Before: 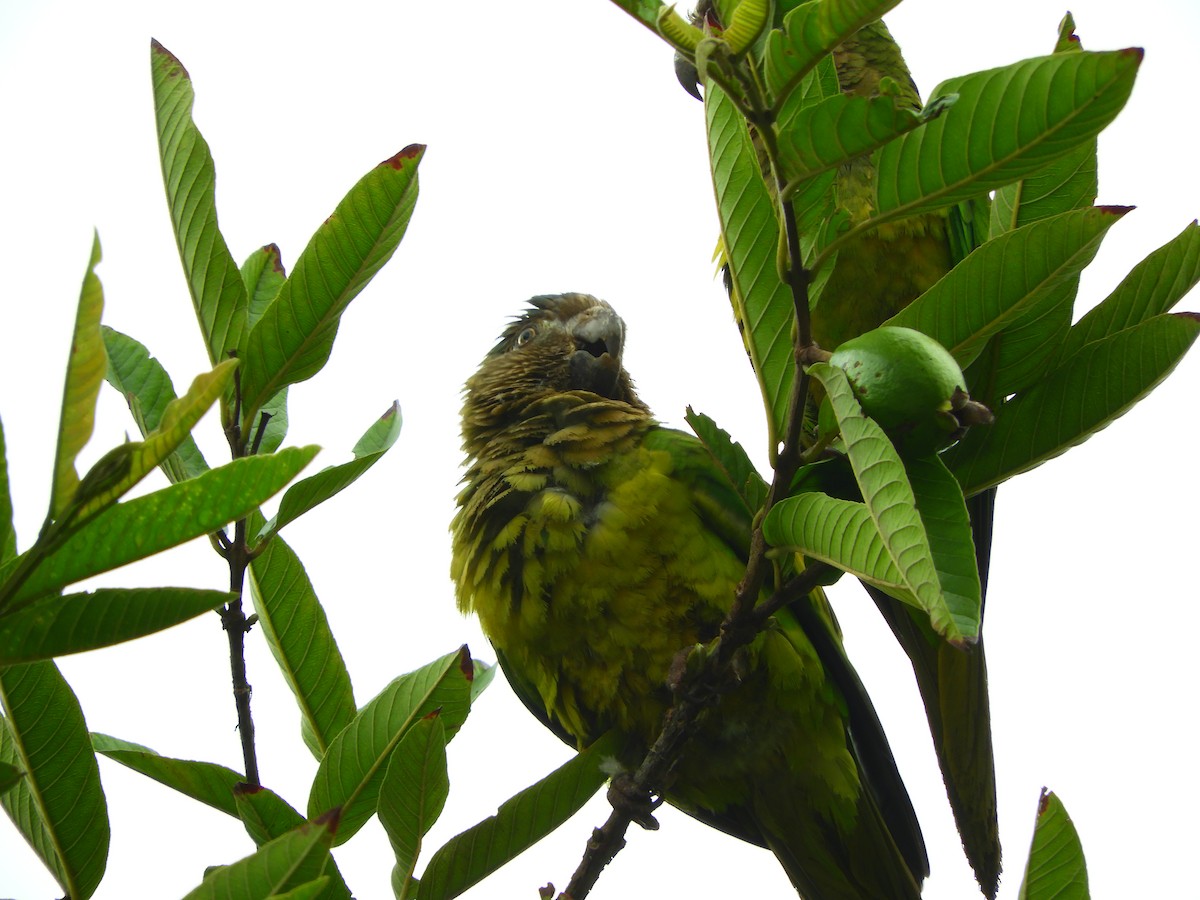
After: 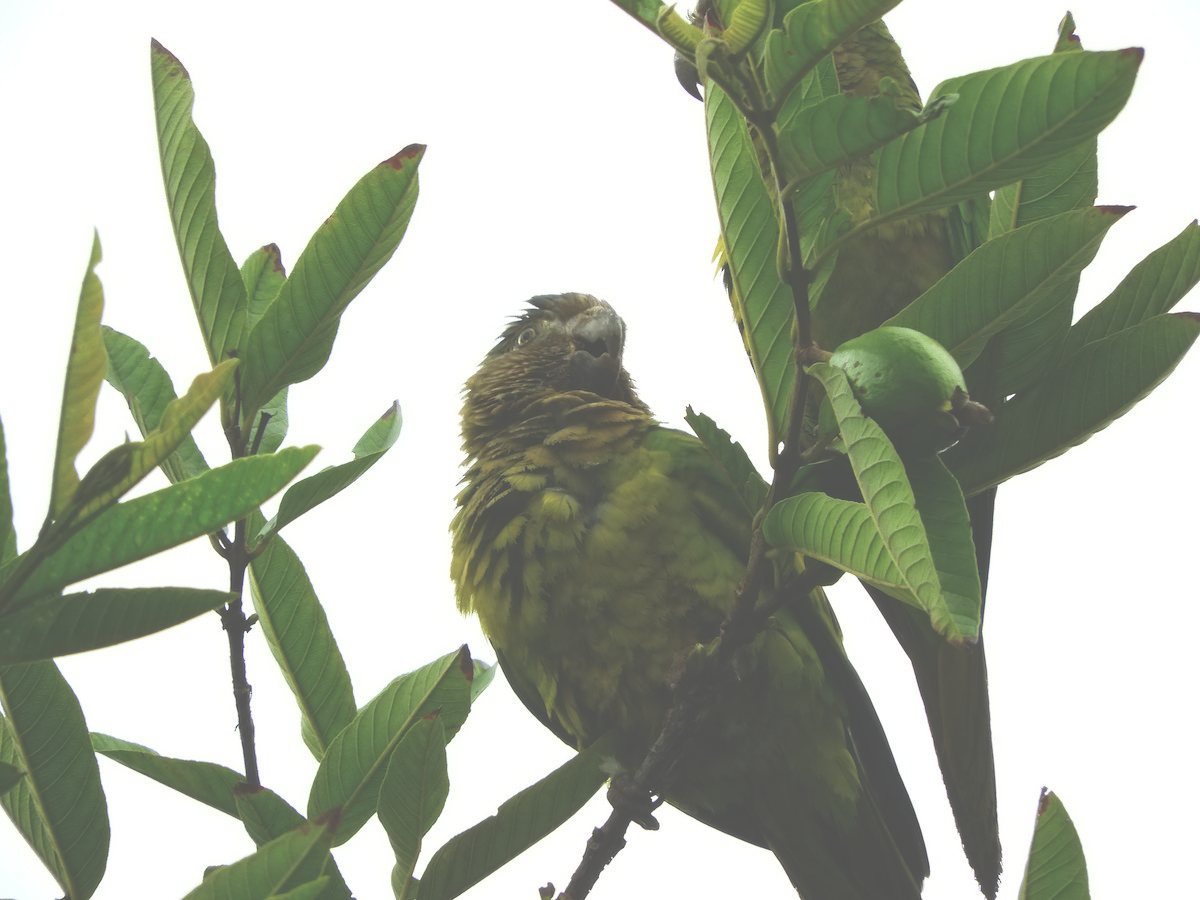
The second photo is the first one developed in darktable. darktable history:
contrast equalizer: y [[0.5 ×6], [0.5 ×6], [0.5 ×6], [0 ×6], [0, 0, 0, 0.581, 0.011, 0]]
exposure: black level correction -0.087, compensate highlight preservation false
